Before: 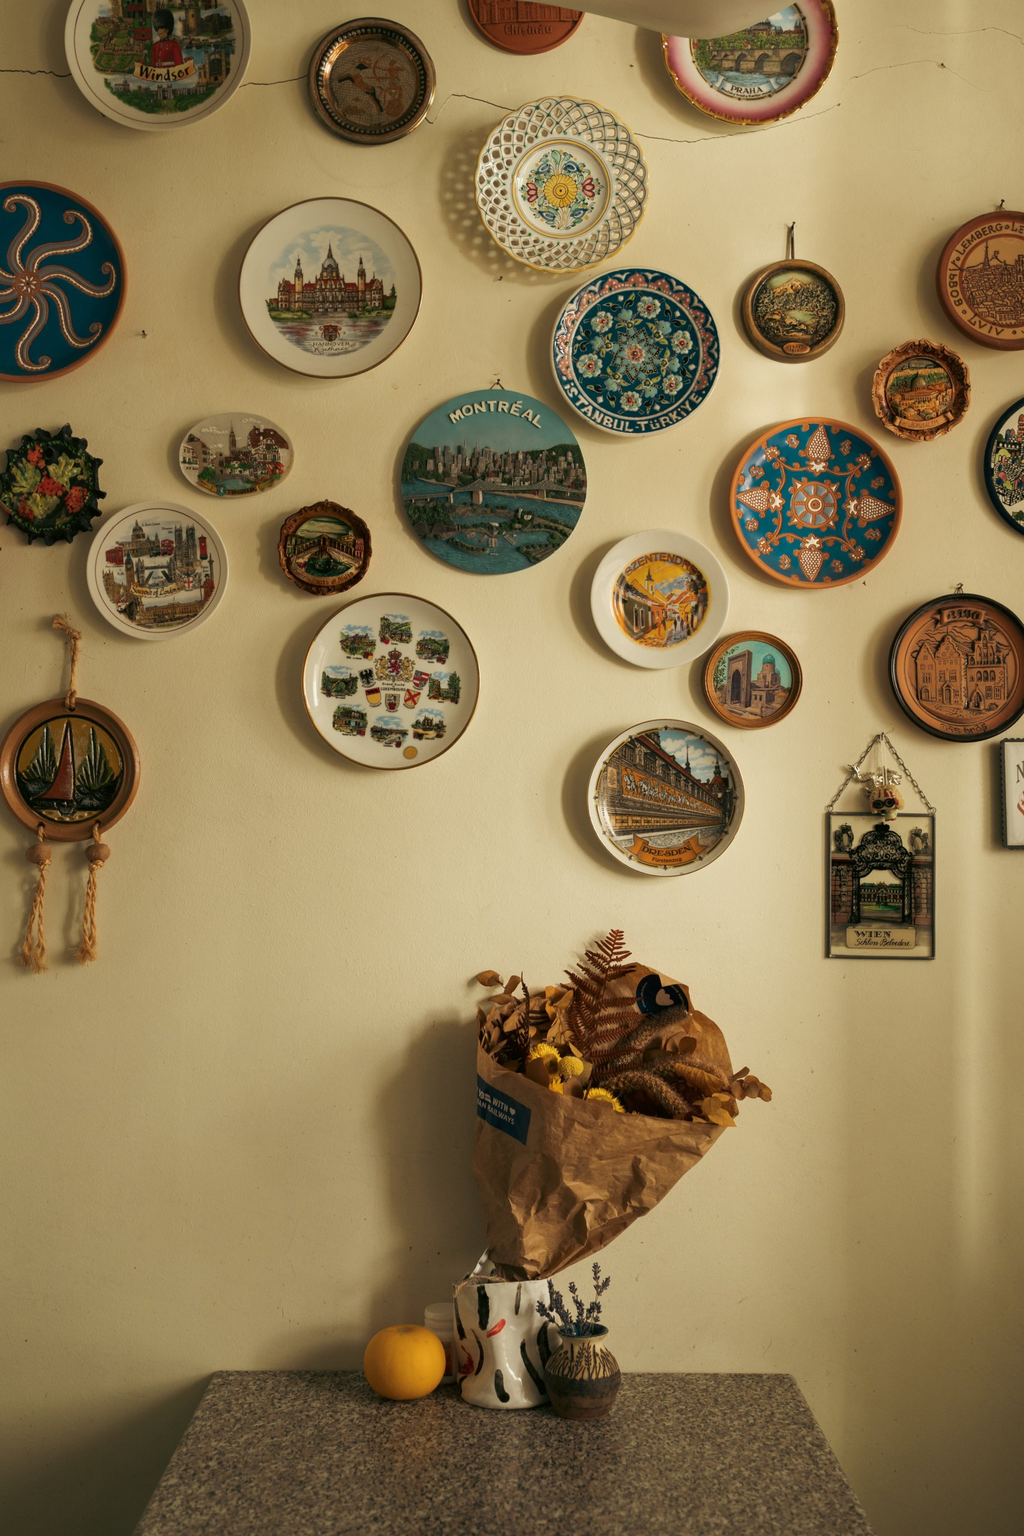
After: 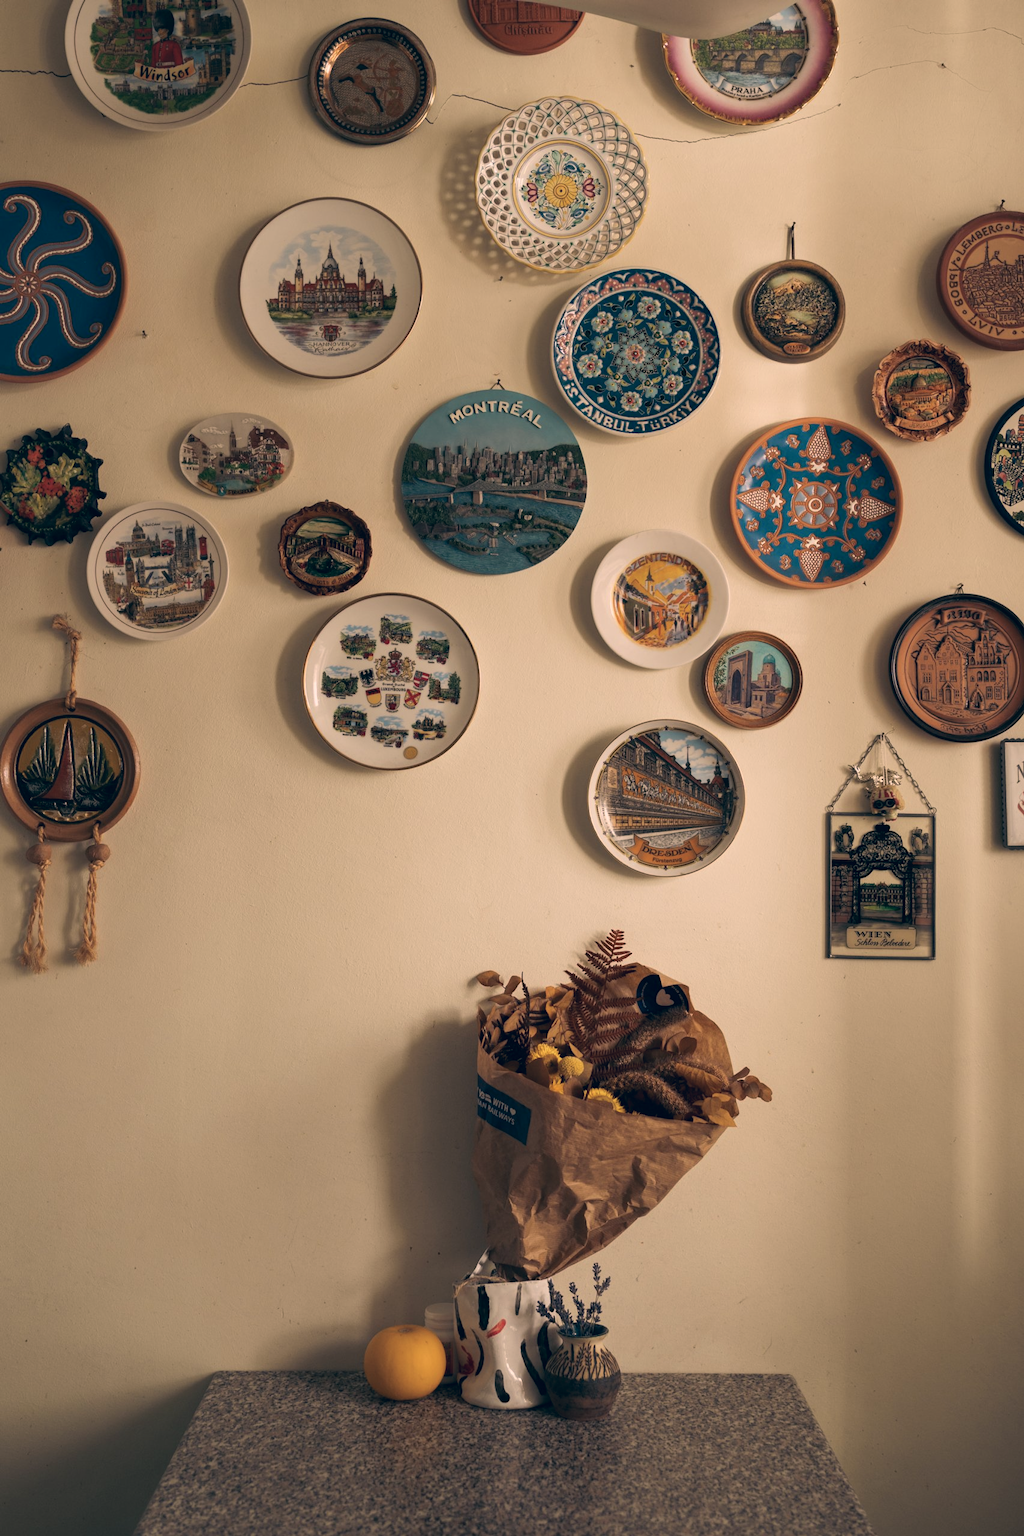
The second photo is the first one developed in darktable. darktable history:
color correction: highlights a* 13.83, highlights b* 5.94, shadows a* -5.36, shadows b* -16, saturation 0.847
